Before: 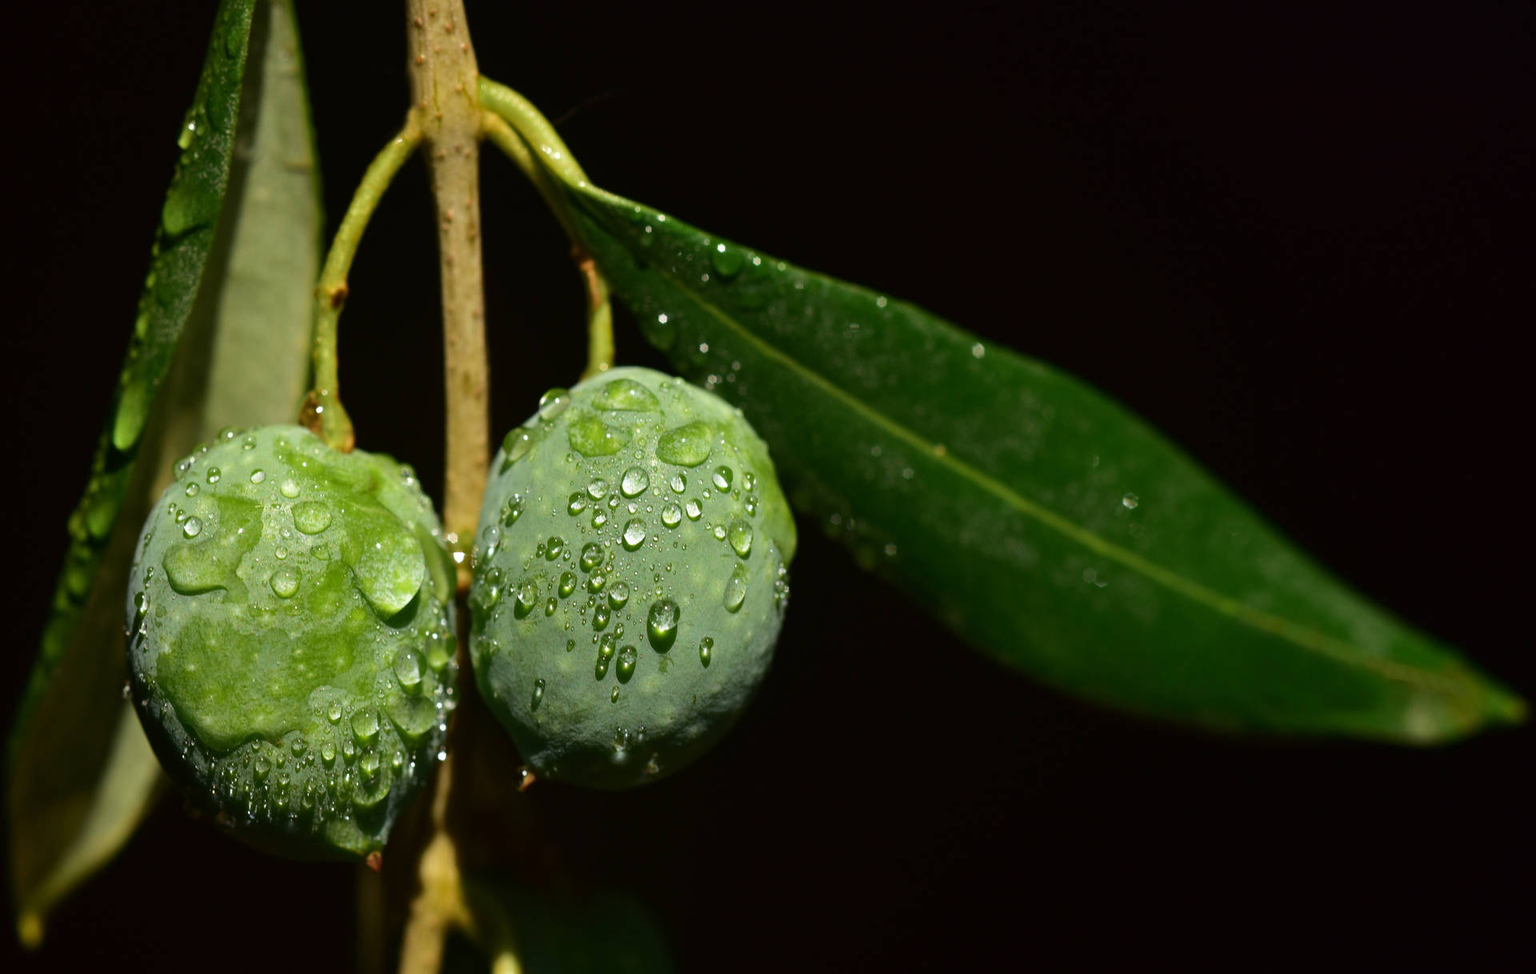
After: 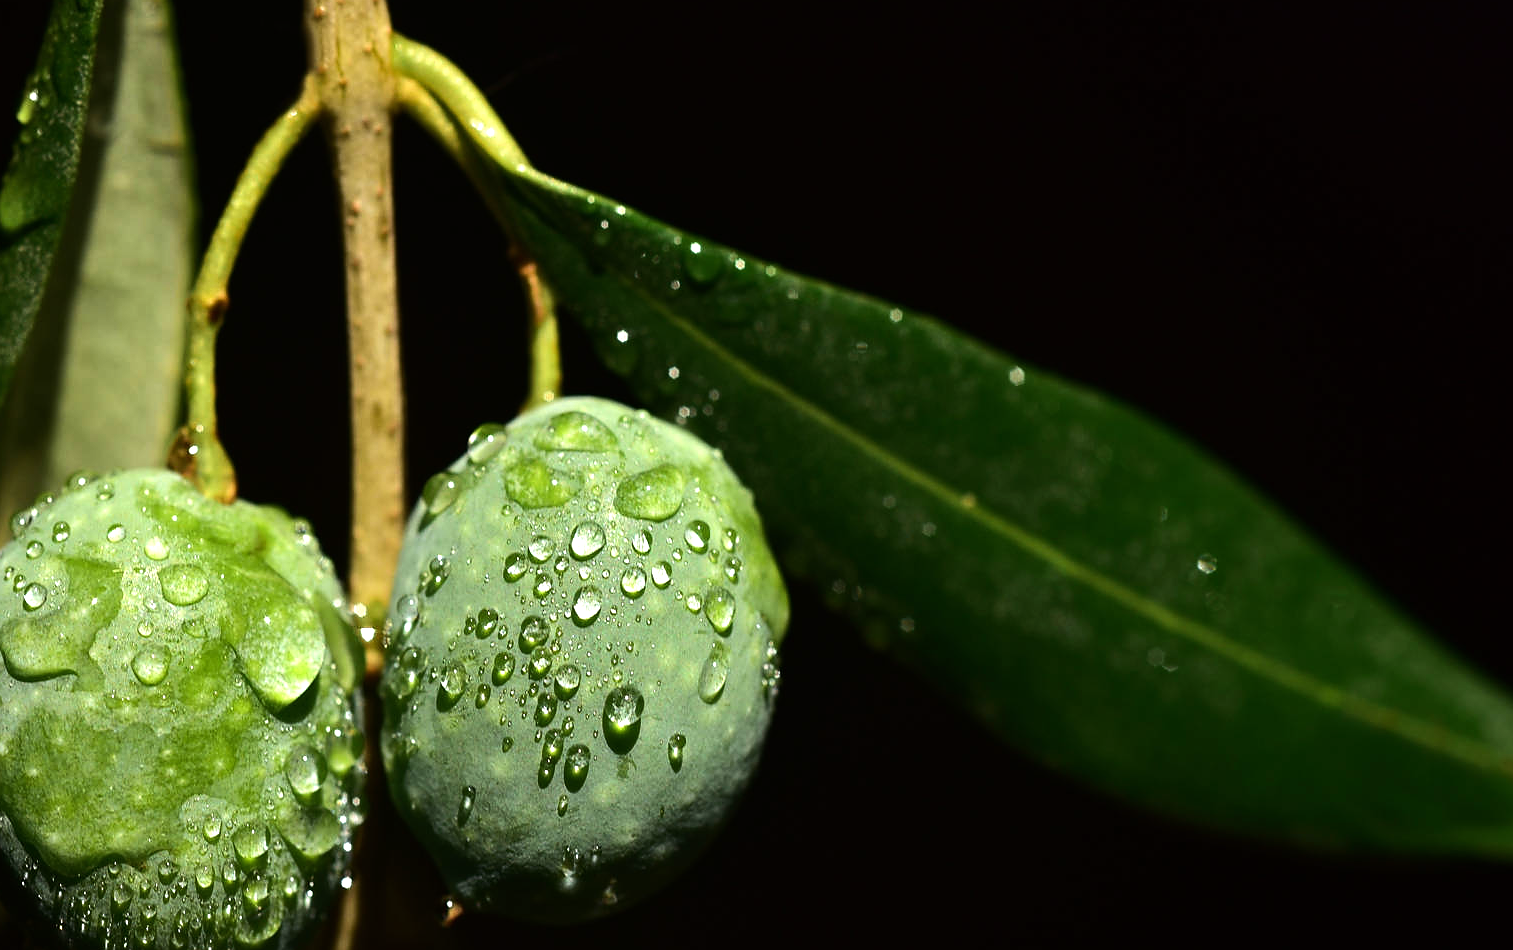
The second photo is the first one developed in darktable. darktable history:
crop and rotate: left 10.77%, top 5.1%, right 10.41%, bottom 16.76%
tone equalizer: -8 EV -0.75 EV, -7 EV -0.7 EV, -6 EV -0.6 EV, -5 EV -0.4 EV, -3 EV 0.4 EV, -2 EV 0.6 EV, -1 EV 0.7 EV, +0 EV 0.75 EV, edges refinement/feathering 500, mask exposure compensation -1.57 EV, preserve details no
sharpen: radius 0.969, amount 0.604
